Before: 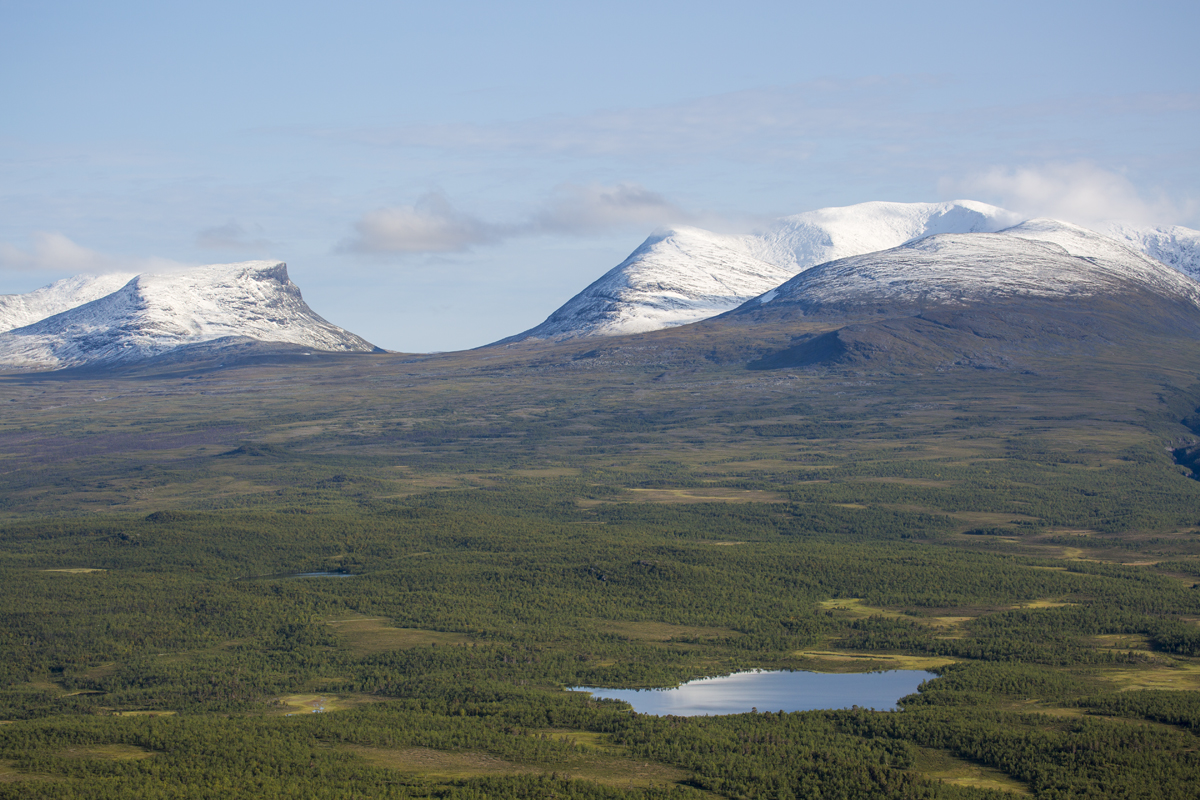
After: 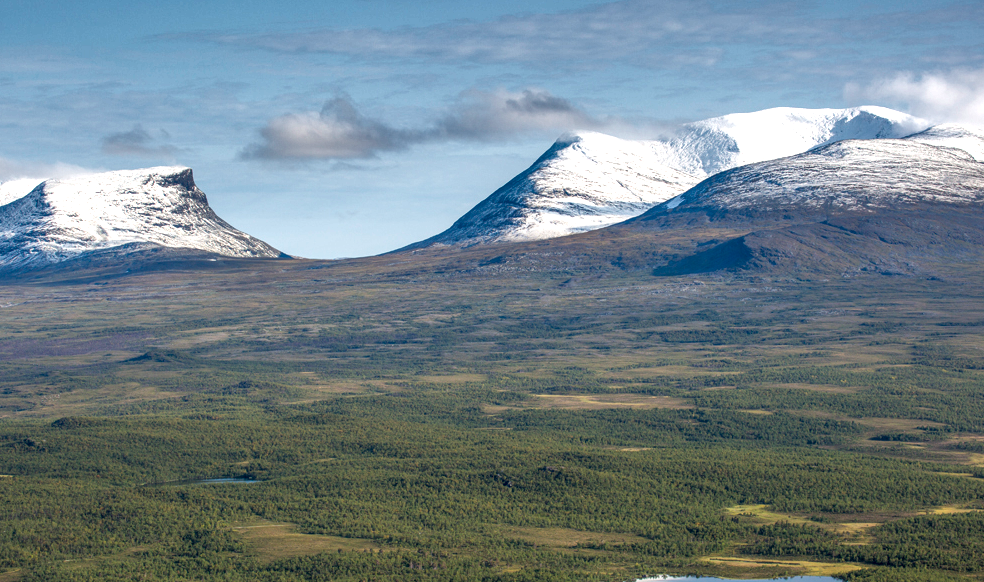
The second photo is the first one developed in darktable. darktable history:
shadows and highlights: shadows 24.5, highlights -78.15, soften with gaussian
crop: left 7.856%, top 11.836%, right 10.12%, bottom 15.387%
local contrast: detail 130%
exposure: exposure 0.367 EV, compensate highlight preservation false
